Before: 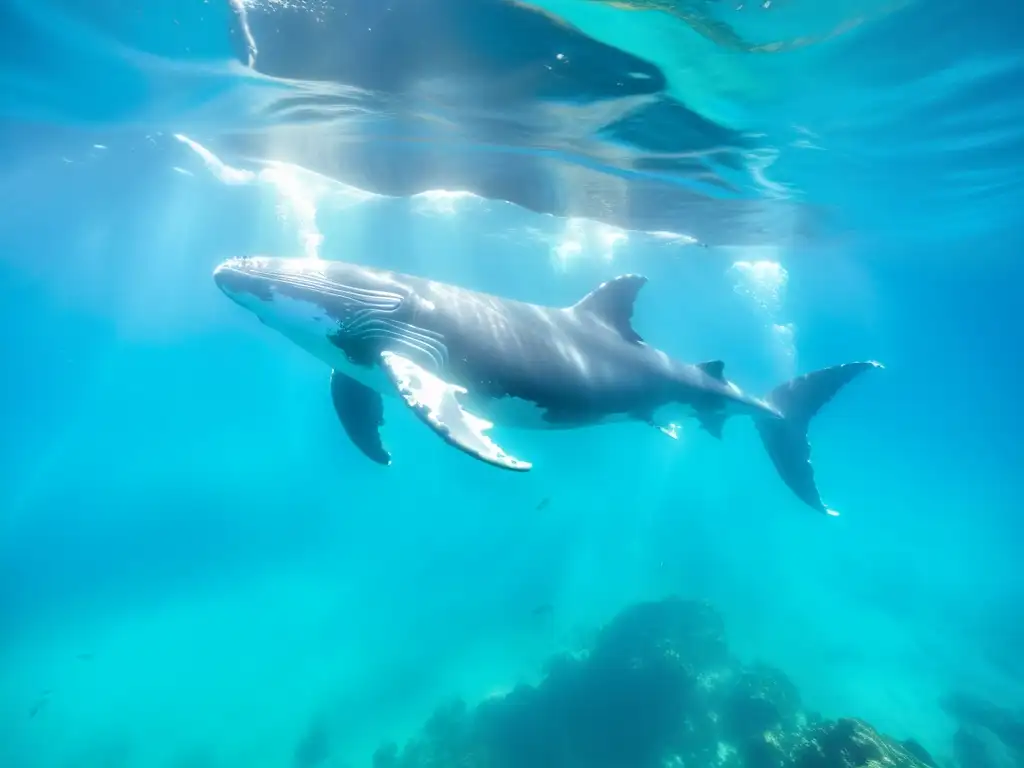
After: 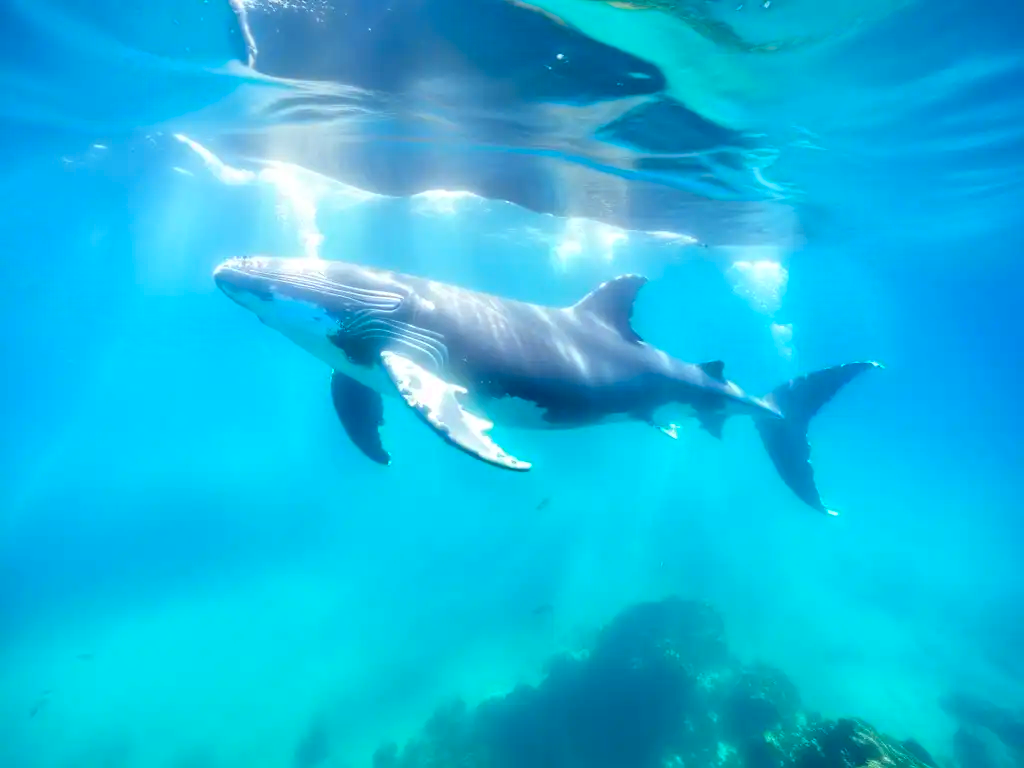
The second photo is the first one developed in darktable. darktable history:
color zones: curves: ch0 [(0.068, 0.464) (0.25, 0.5) (0.48, 0.508) (0.75, 0.536) (0.886, 0.476) (0.967, 0.456)]; ch1 [(0.066, 0.456) (0.25, 0.5) (0.616, 0.508) (0.746, 0.56) (0.934, 0.444)]
contrast brightness saturation: contrast 0.079, saturation 0.024
tone equalizer: edges refinement/feathering 500, mask exposure compensation -1.57 EV, preserve details no
color balance rgb: power › luminance -7.734%, power › chroma 1.353%, power › hue 330.51°, perceptual saturation grading › global saturation 39.073%
